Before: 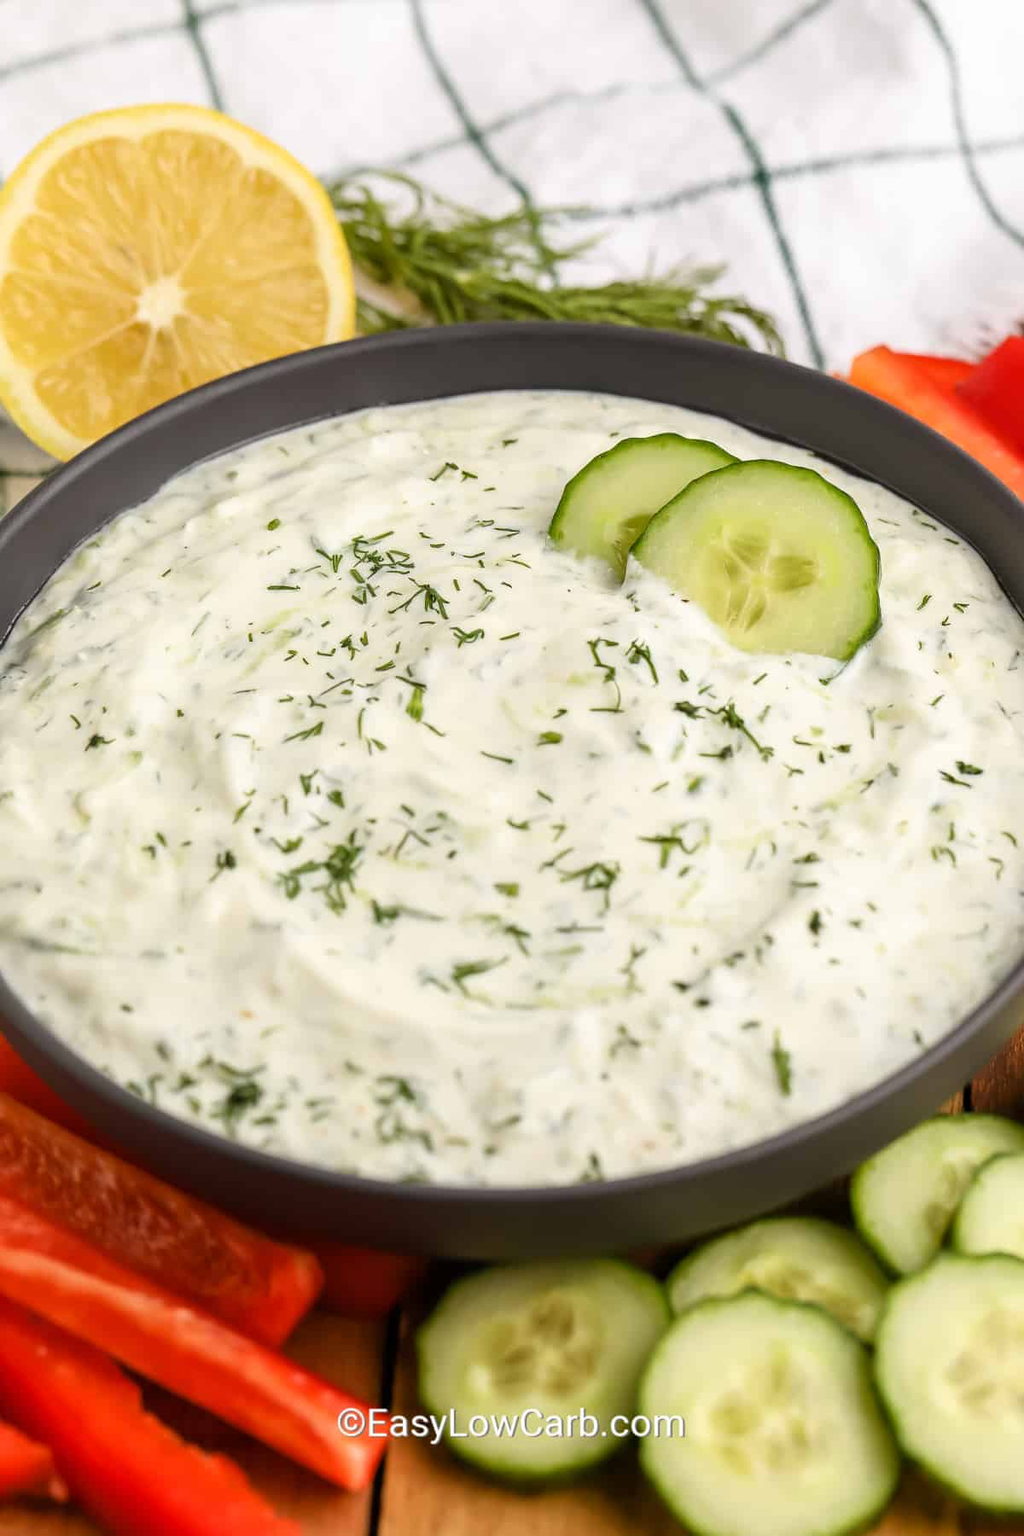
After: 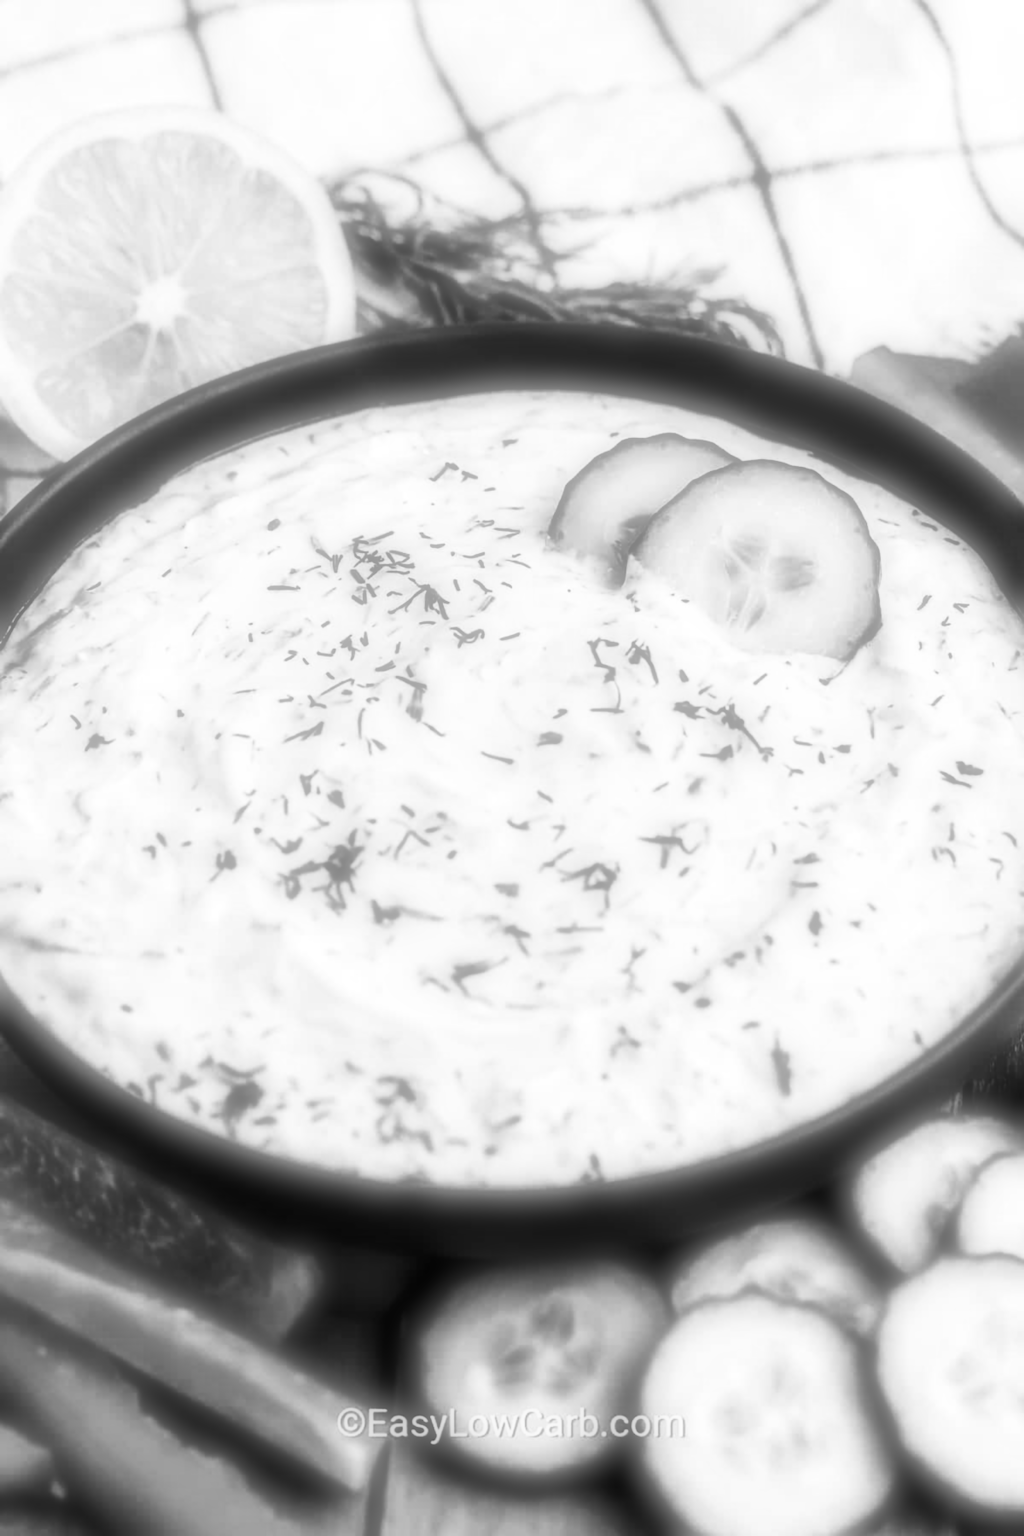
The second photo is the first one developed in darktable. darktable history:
lowpass: radius 0.76, contrast 1.56, saturation 0, unbound 0 | blend: blend mode vividlight, opacity 15%; mask: uniform (no mask)
monochrome: a 32, b 64, size 2.3, highlights 1
contrast equalizer: octaves 7, y [[0.5, 0.542, 0.583, 0.625, 0.667, 0.708], [0.5 ×6], [0.5 ×6], [0 ×6], [0 ×6]]
soften: on, module defaults | blend: blend mode softlight, opacity 100%; mask: uniform (no mask)
